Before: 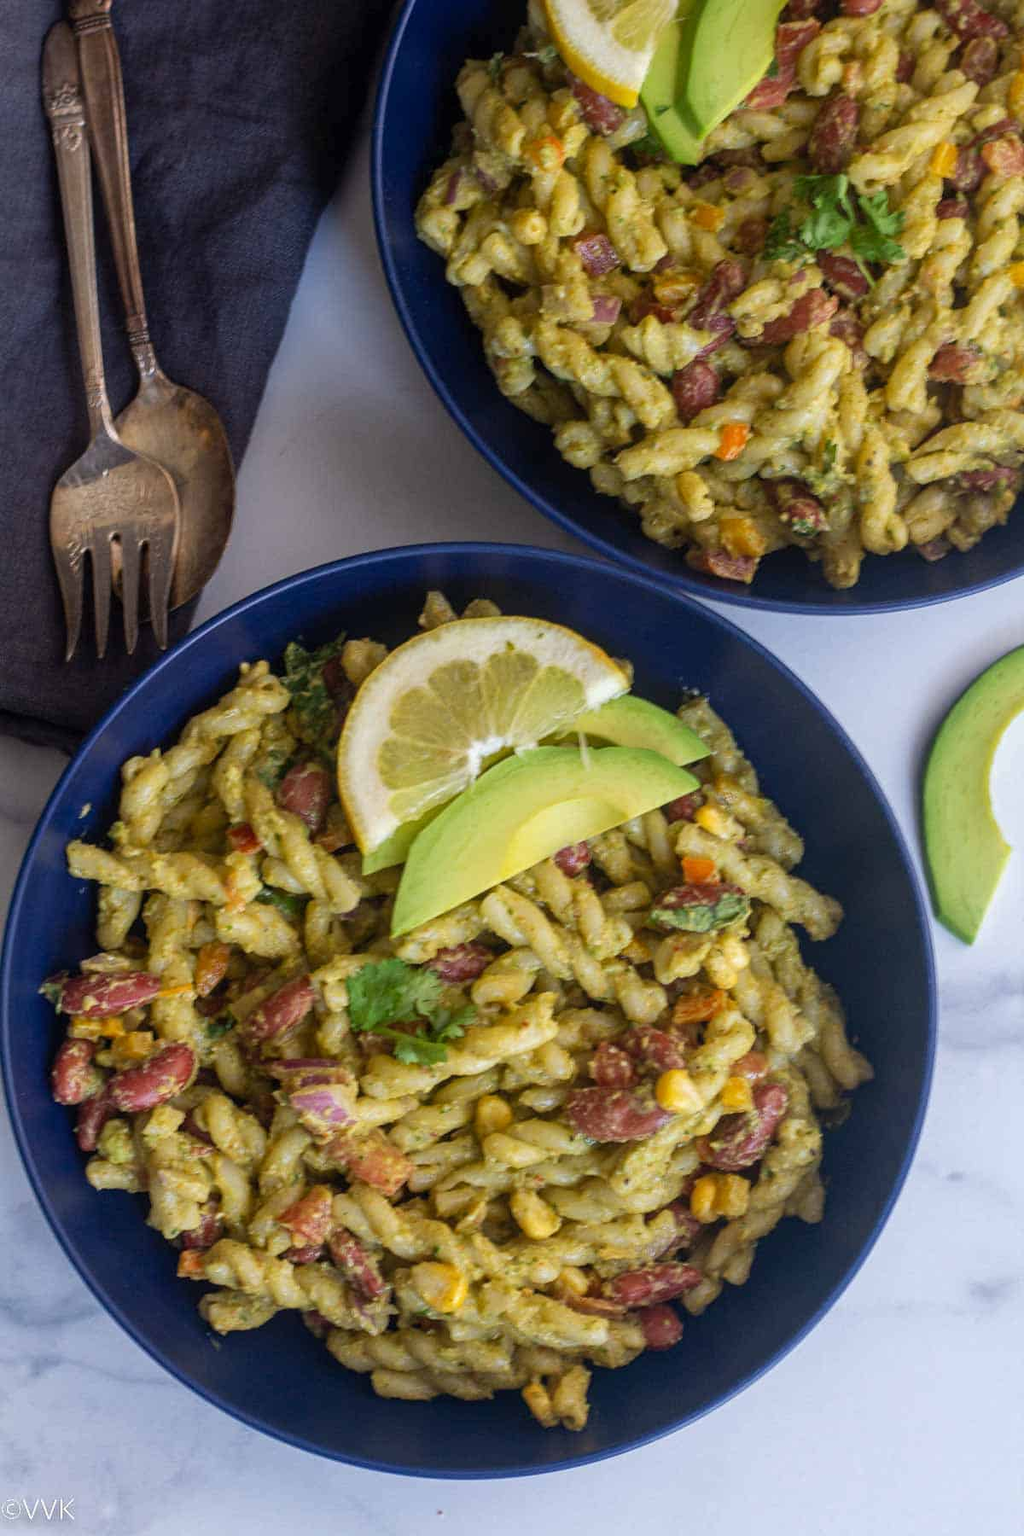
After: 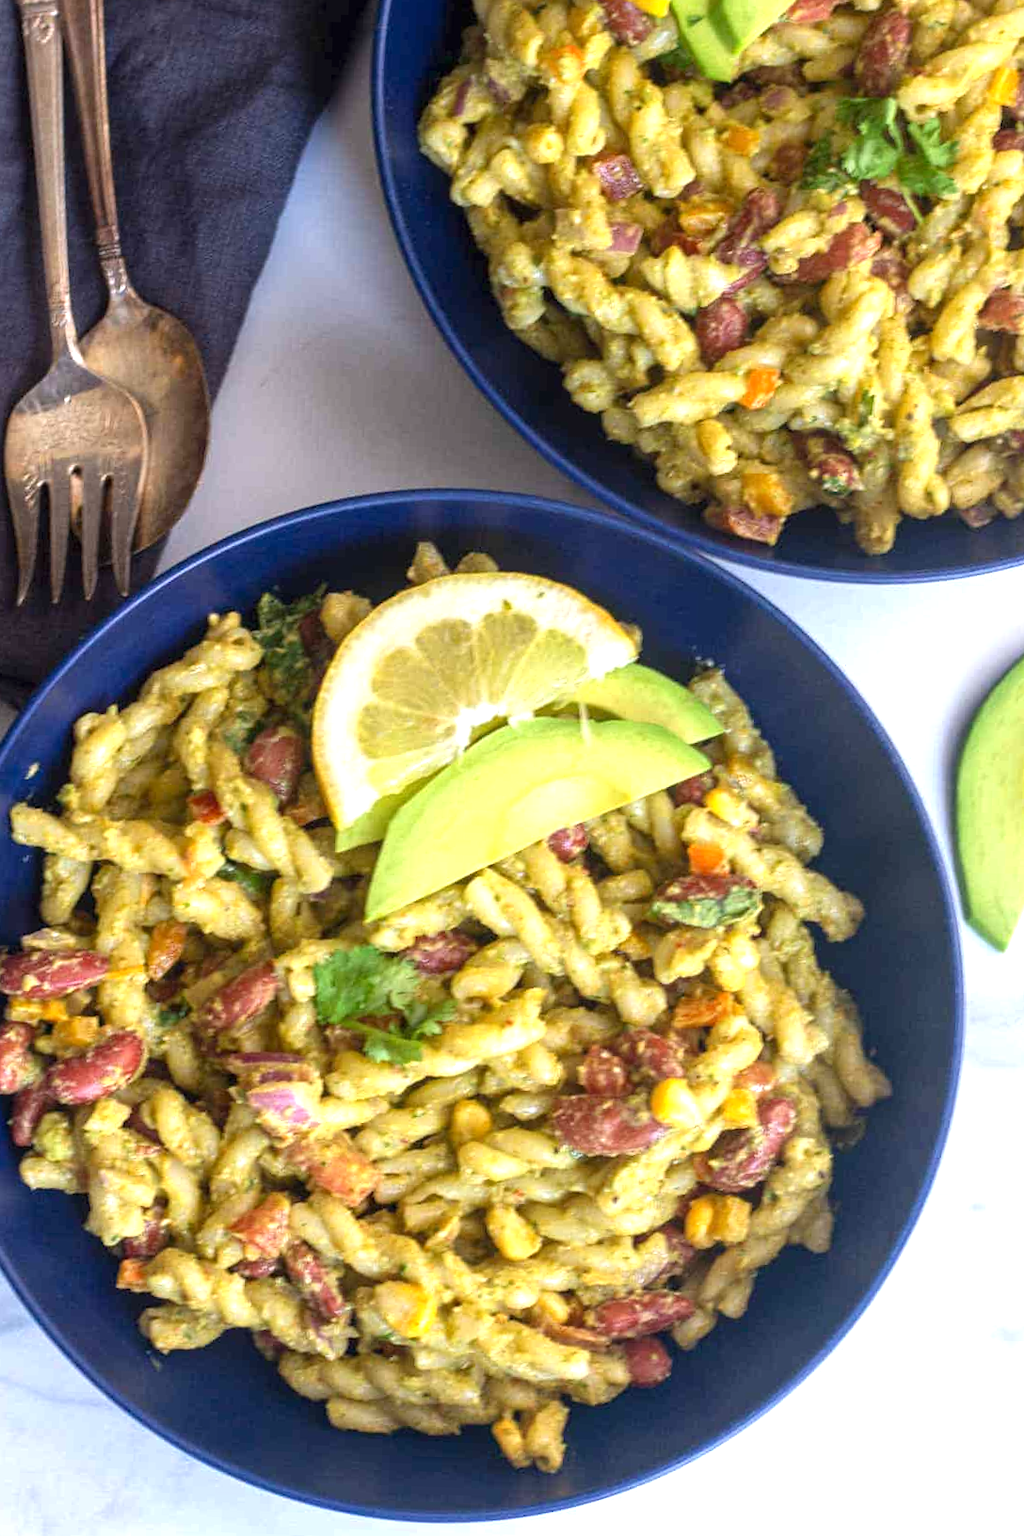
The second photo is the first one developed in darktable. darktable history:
crop and rotate: angle -1.96°, left 3.097%, top 4.154%, right 1.586%, bottom 0.529%
exposure: exposure 0.999 EV, compensate highlight preservation false
